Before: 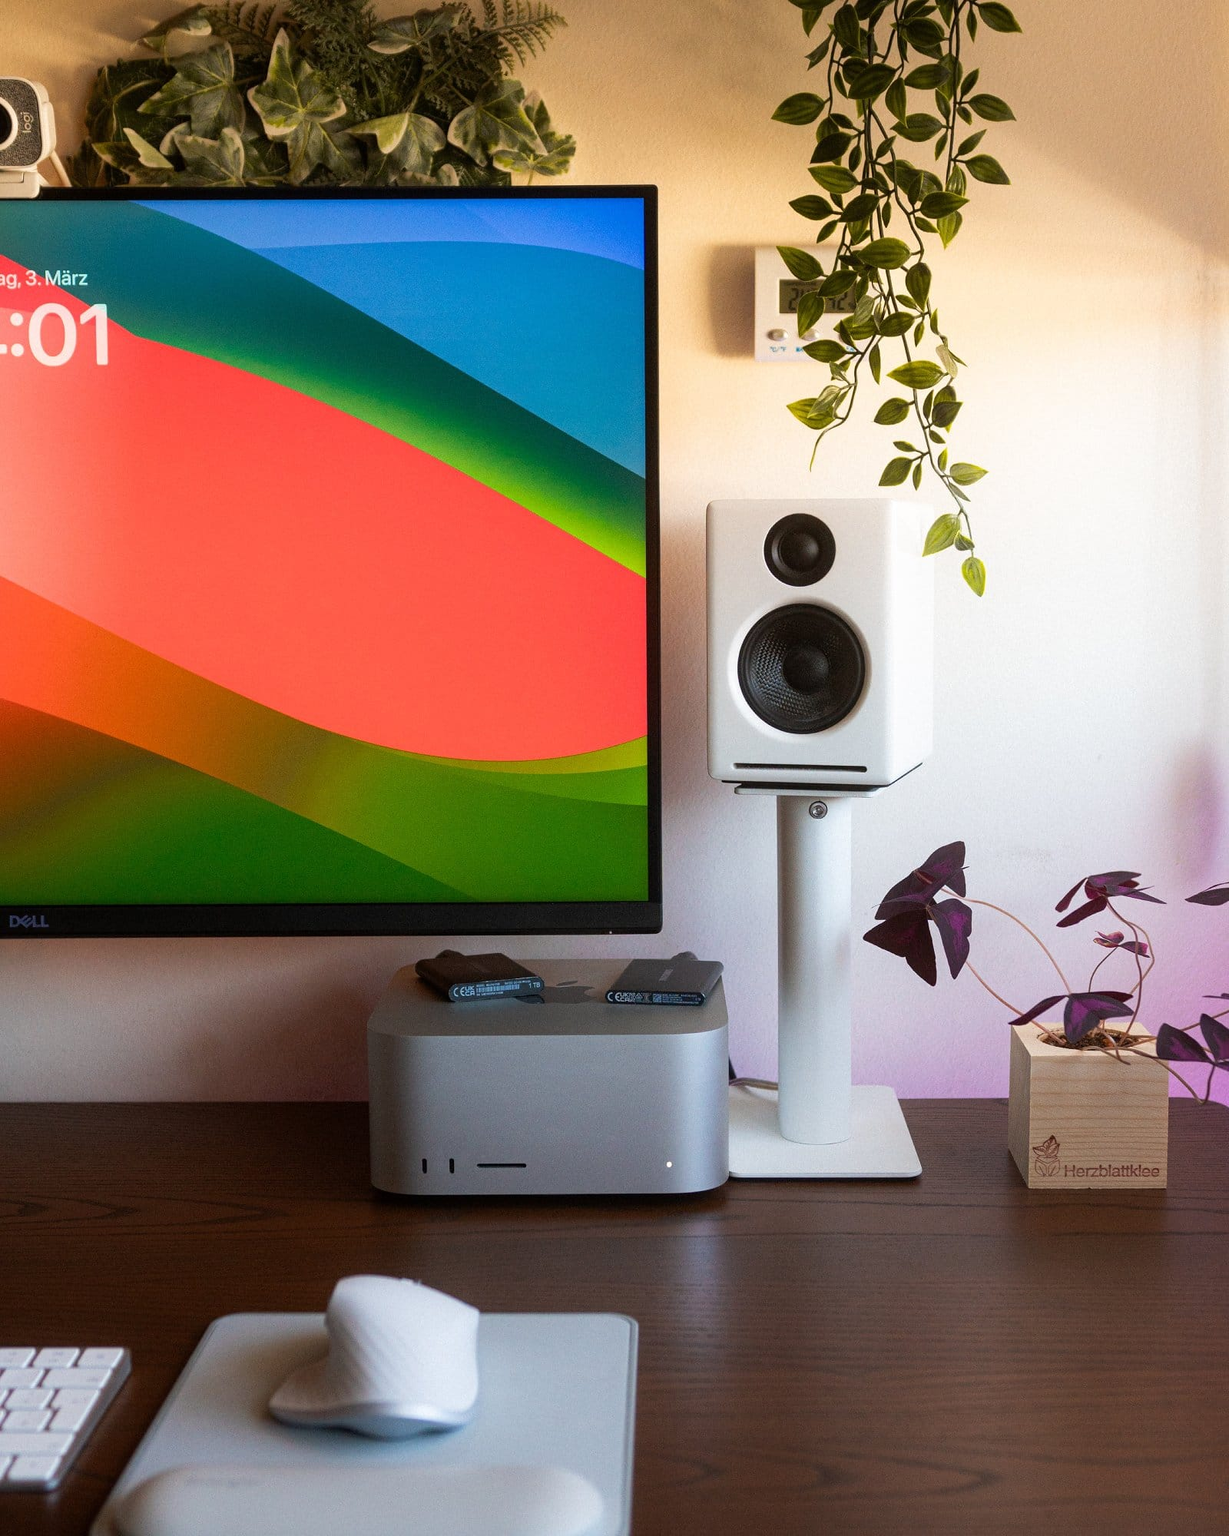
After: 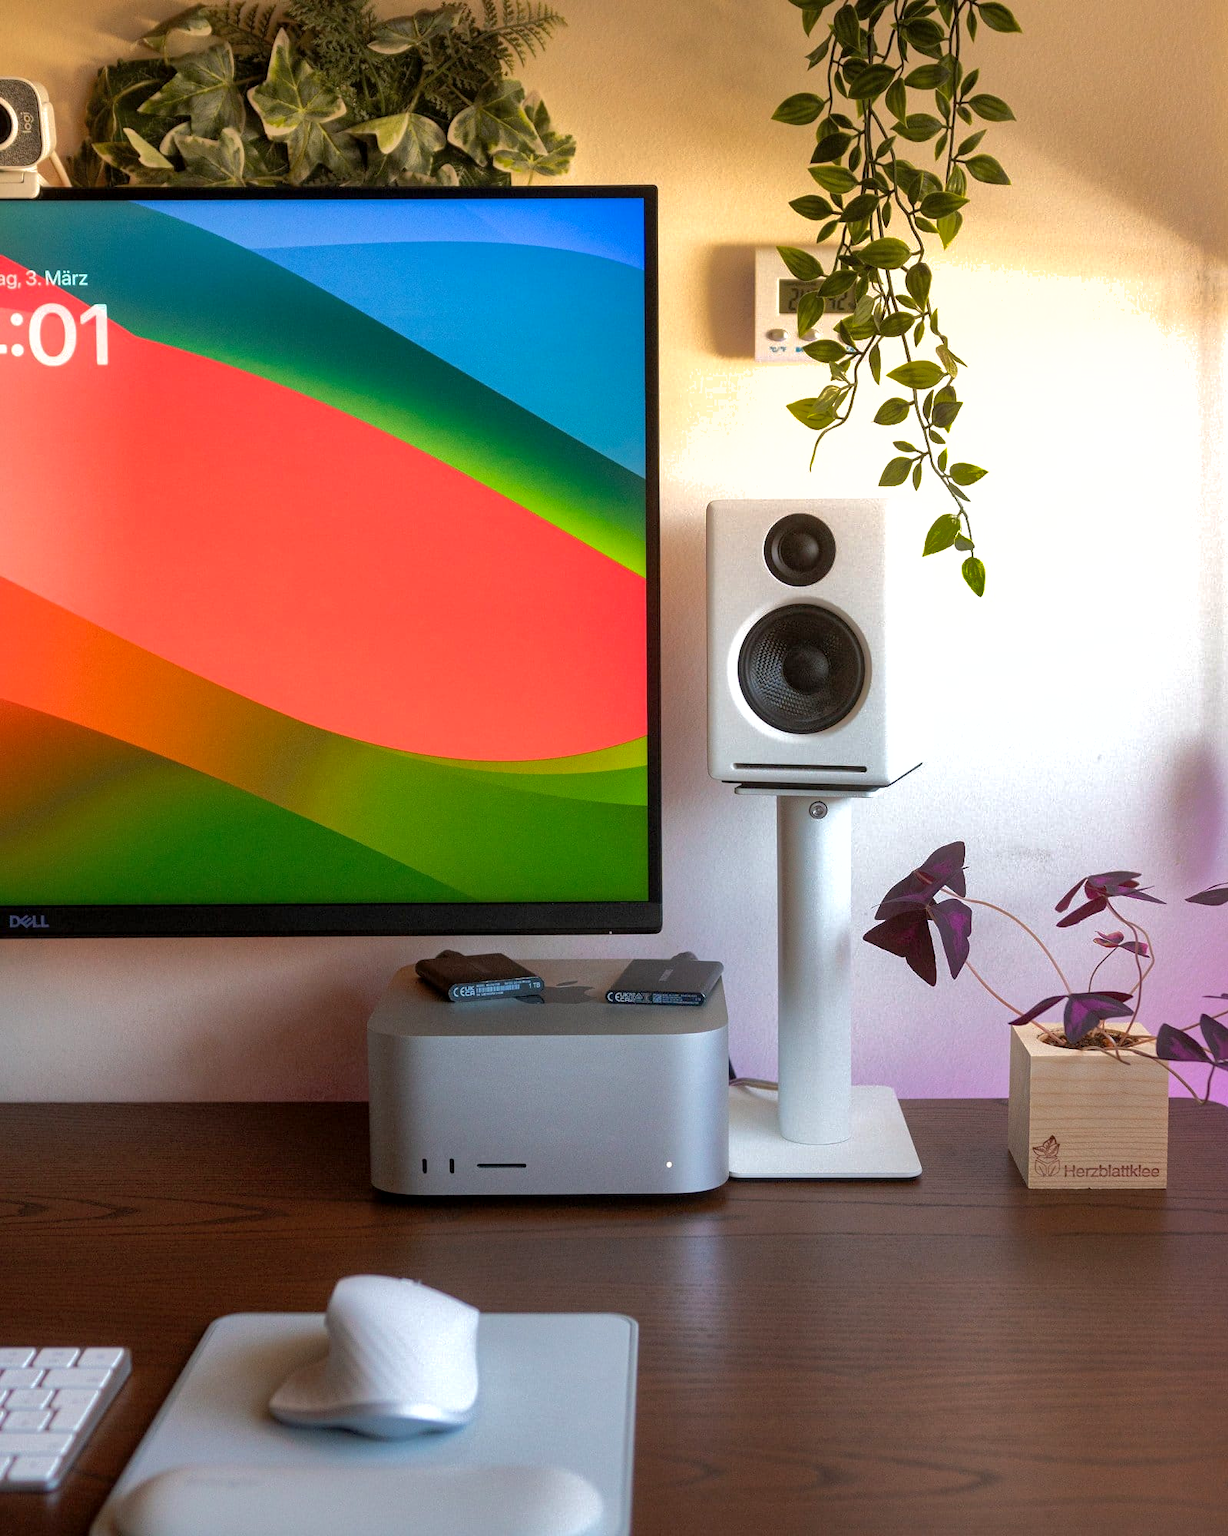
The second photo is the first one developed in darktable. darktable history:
exposure: black level correction 0.001, exposure 0.299 EV, compensate exposure bias true, compensate highlight preservation false
shadows and highlights: shadows 40.15, highlights -59.95
